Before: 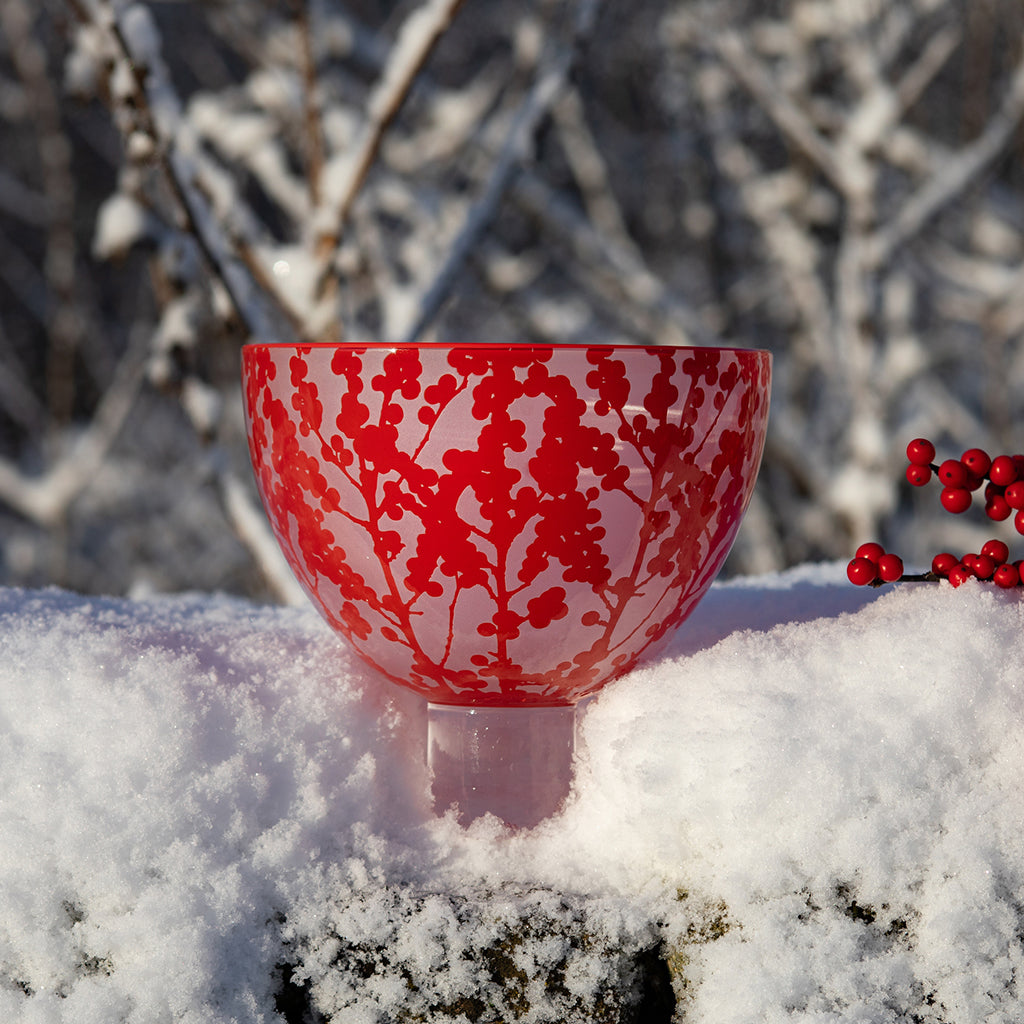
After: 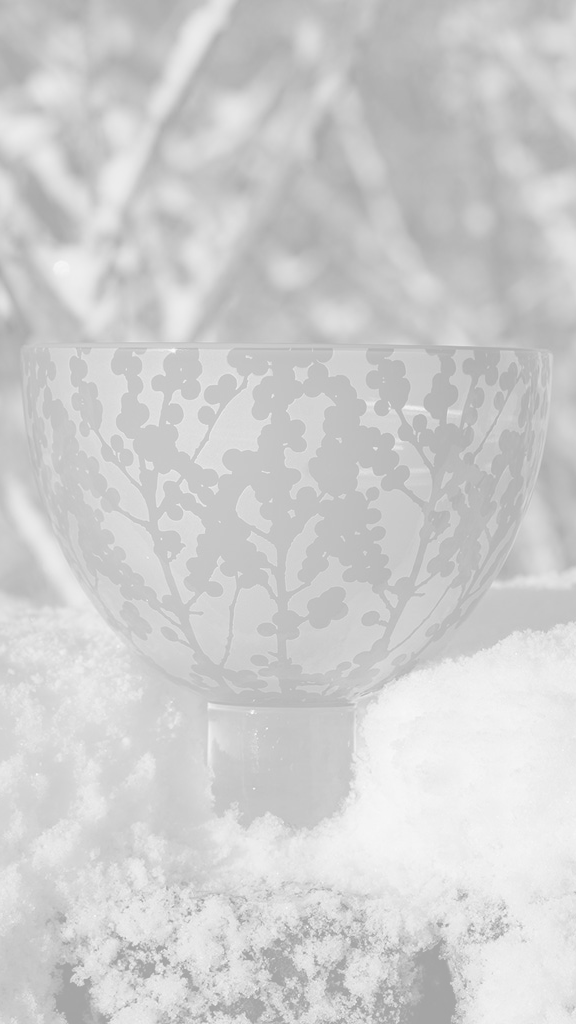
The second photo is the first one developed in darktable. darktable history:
colorize: hue 331.2°, saturation 69%, source mix 30.28%, lightness 69.02%, version 1
crop: left 21.496%, right 22.254%
monochrome: a 16.01, b -2.65, highlights 0.52
